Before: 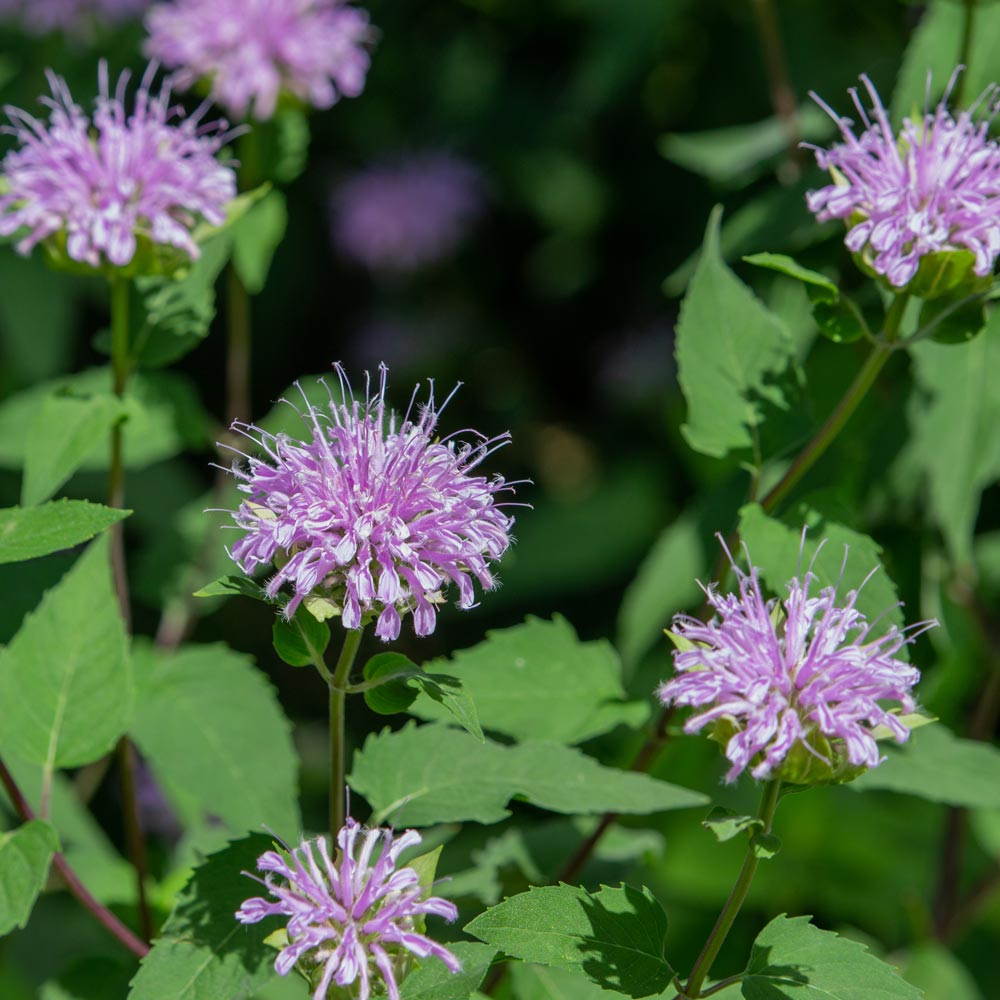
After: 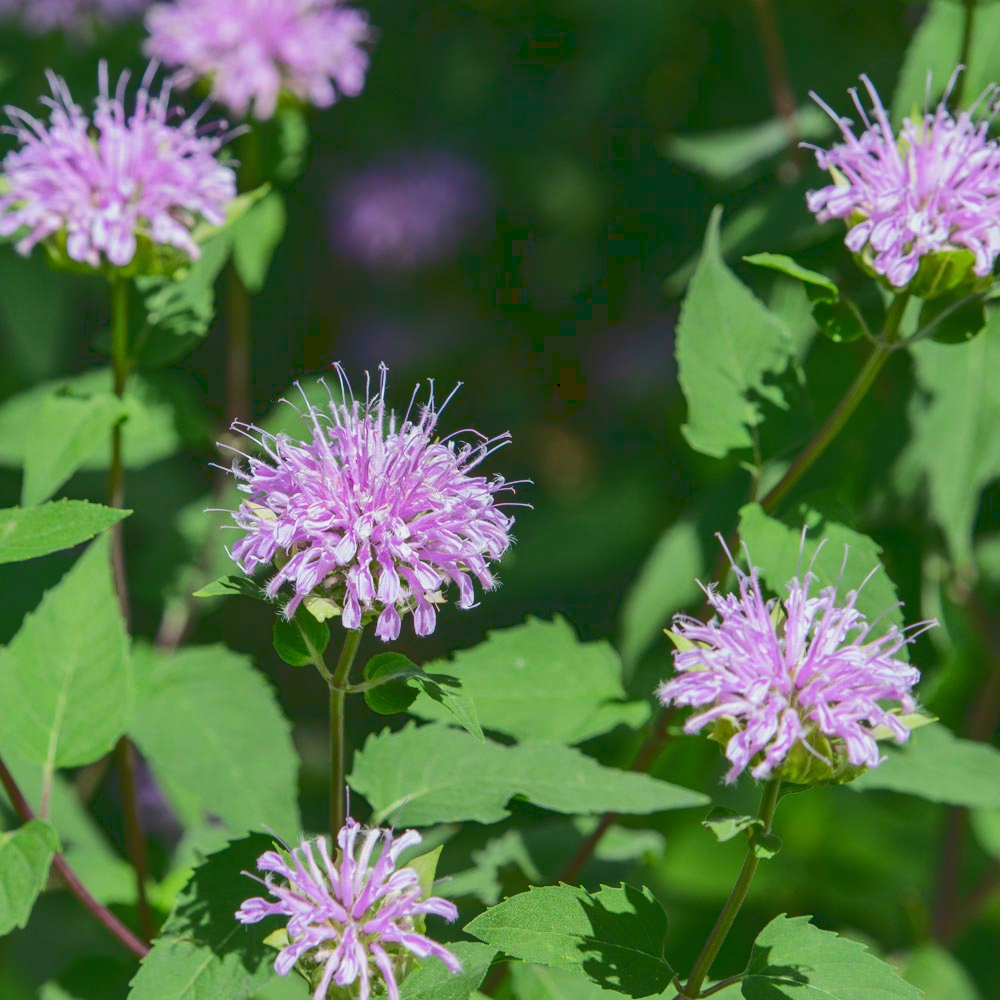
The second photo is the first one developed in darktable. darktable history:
base curve: curves: ch0 [(0, 0.024) (0.055, 0.065) (0.121, 0.166) (0.236, 0.319) (0.693, 0.726) (1, 1)]
